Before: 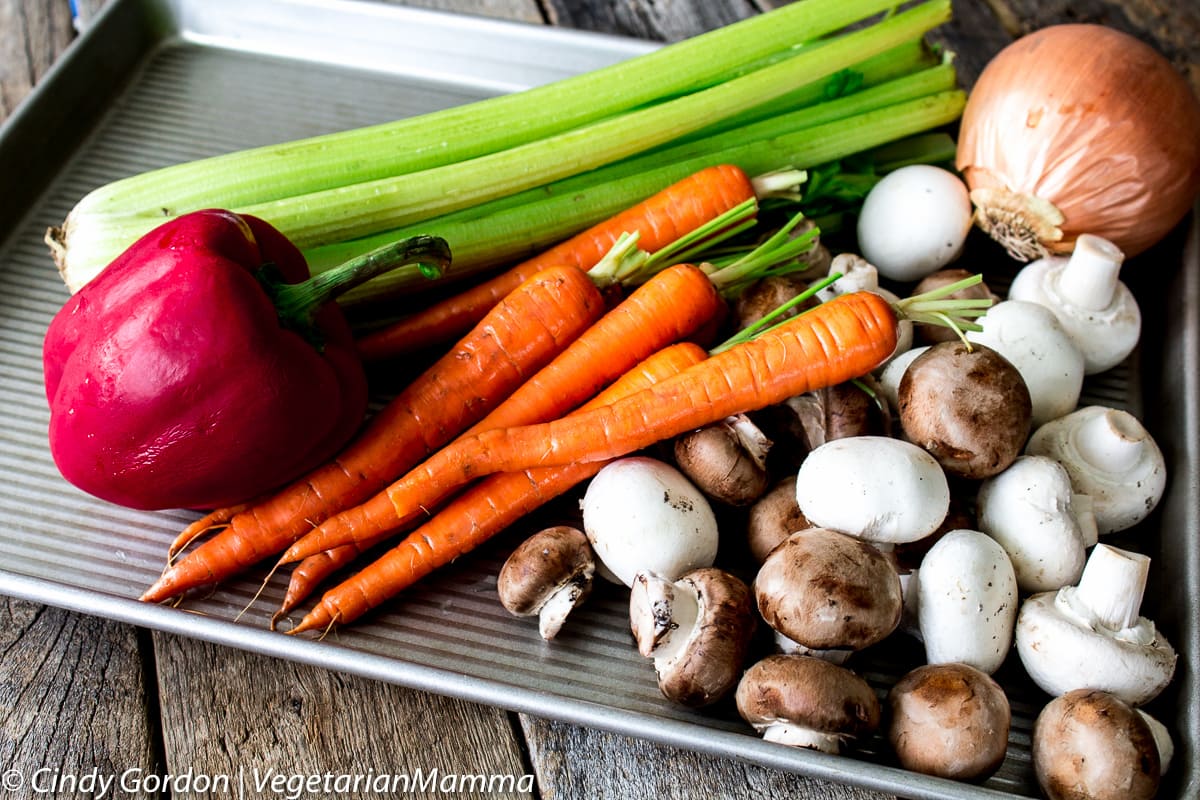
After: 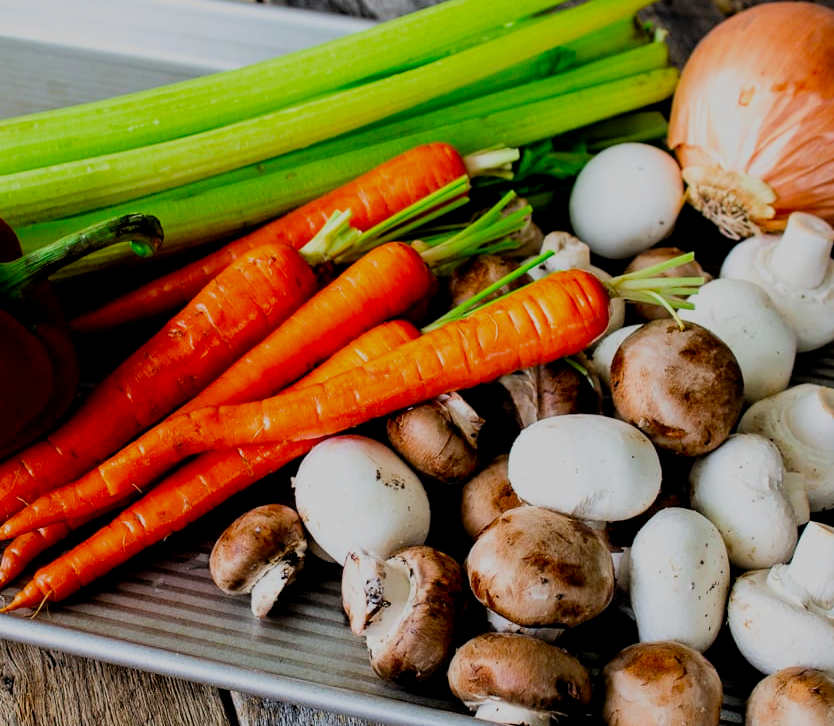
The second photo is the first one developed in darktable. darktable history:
tone equalizer: on, module defaults
crop and rotate: left 24.034%, top 2.838%, right 6.406%, bottom 6.299%
filmic rgb: black relative exposure -8.79 EV, white relative exposure 4.98 EV, threshold 6 EV, target black luminance 0%, hardness 3.77, latitude 66.34%, contrast 0.822, highlights saturation mix 10%, shadows ↔ highlights balance 20%, add noise in highlights 0.1, color science v4 (2020), iterations of high-quality reconstruction 0, type of noise poissonian, enable highlight reconstruction true
